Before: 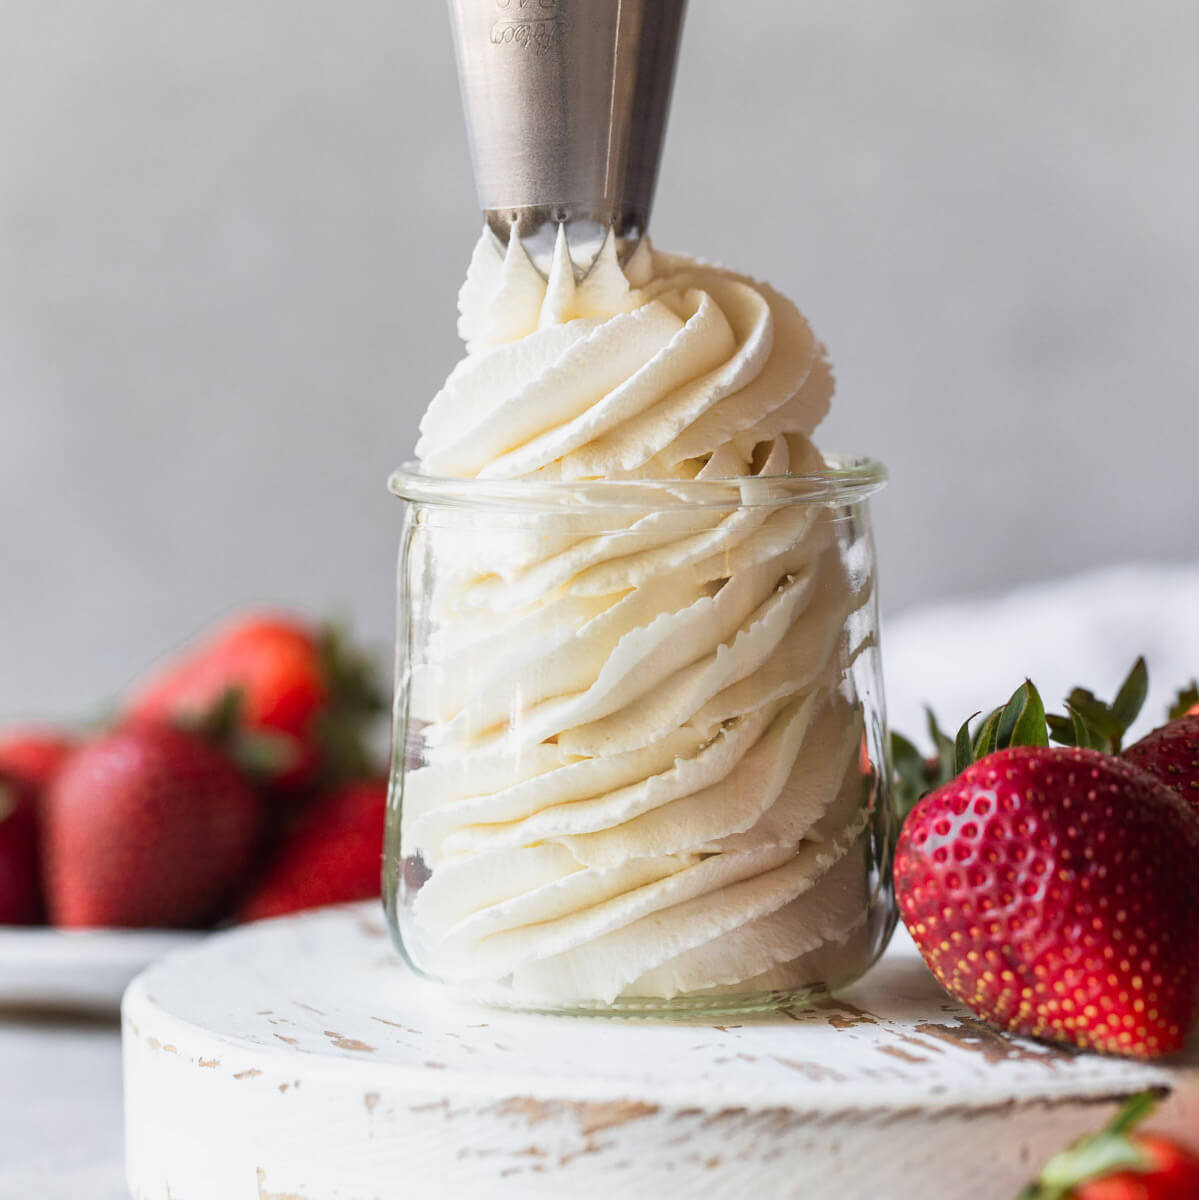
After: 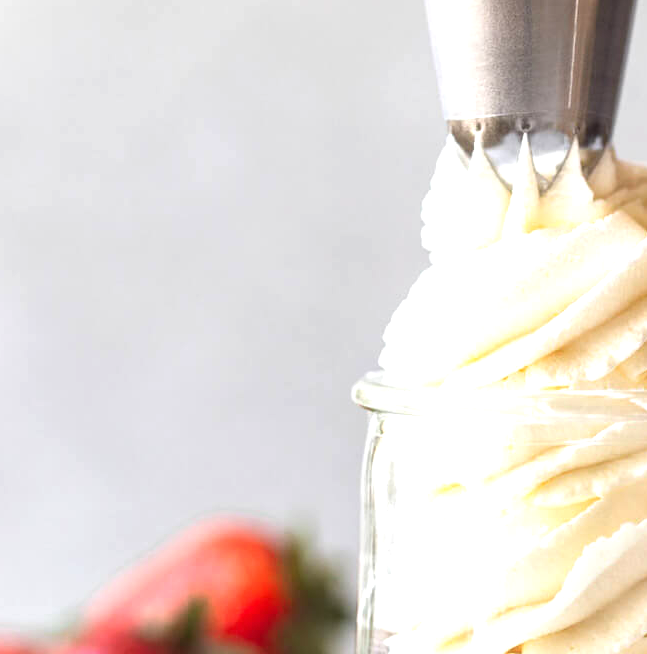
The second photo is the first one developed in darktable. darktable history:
exposure: black level correction 0, exposure 0.683 EV, compensate highlight preservation false
crop and rotate: left 3.061%, top 7.526%, right 42.949%, bottom 37.971%
